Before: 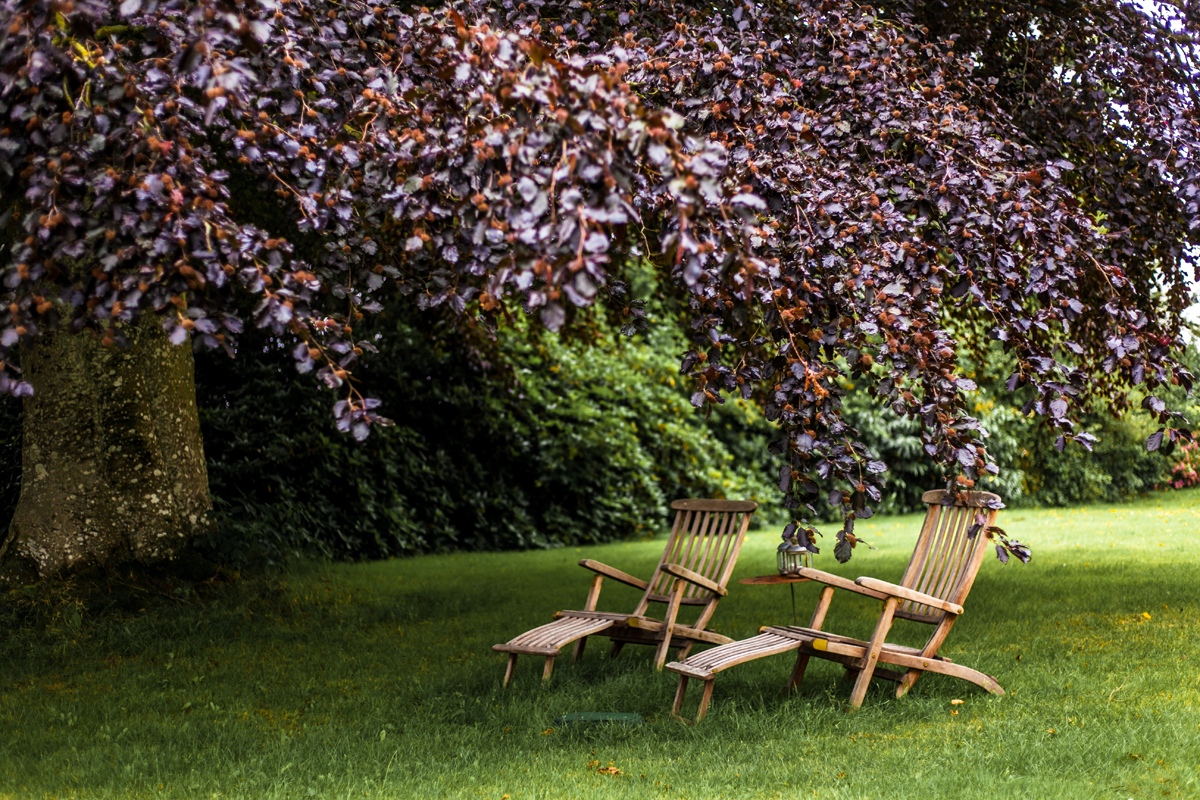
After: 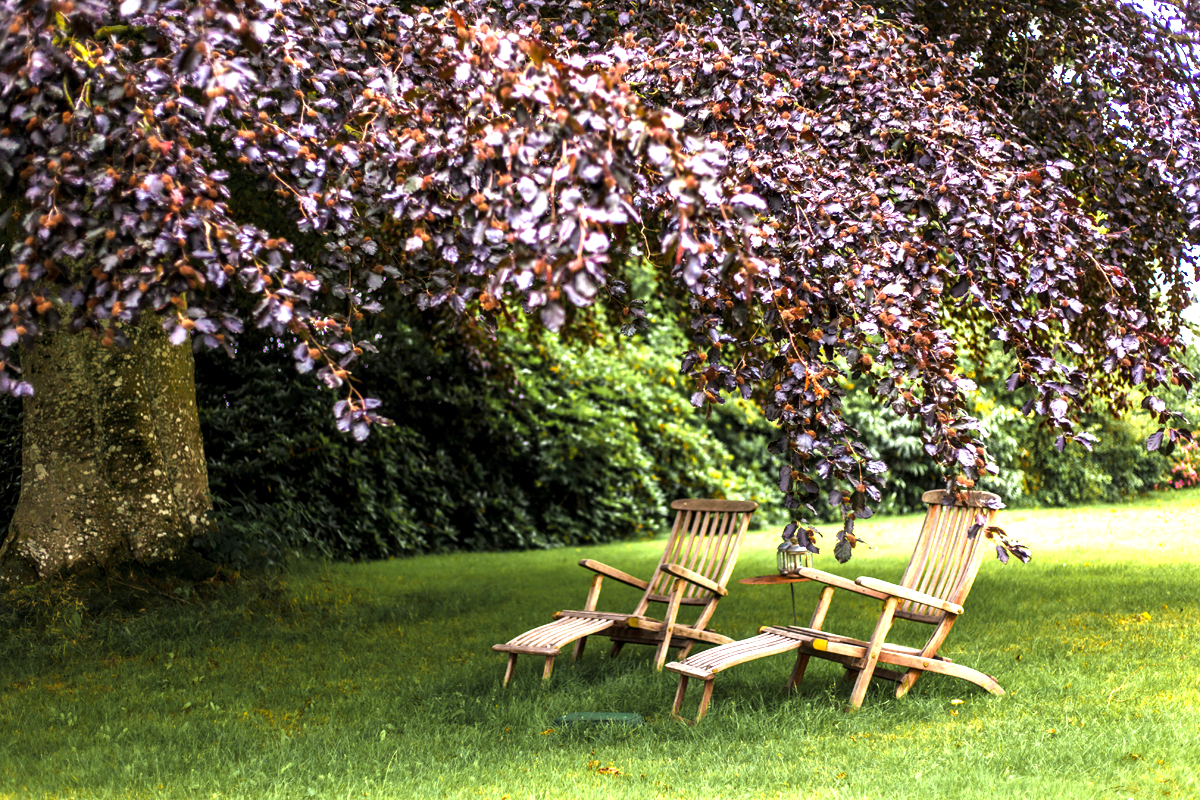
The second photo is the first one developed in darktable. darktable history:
exposure: exposure 1.2 EV, compensate highlight preservation false
